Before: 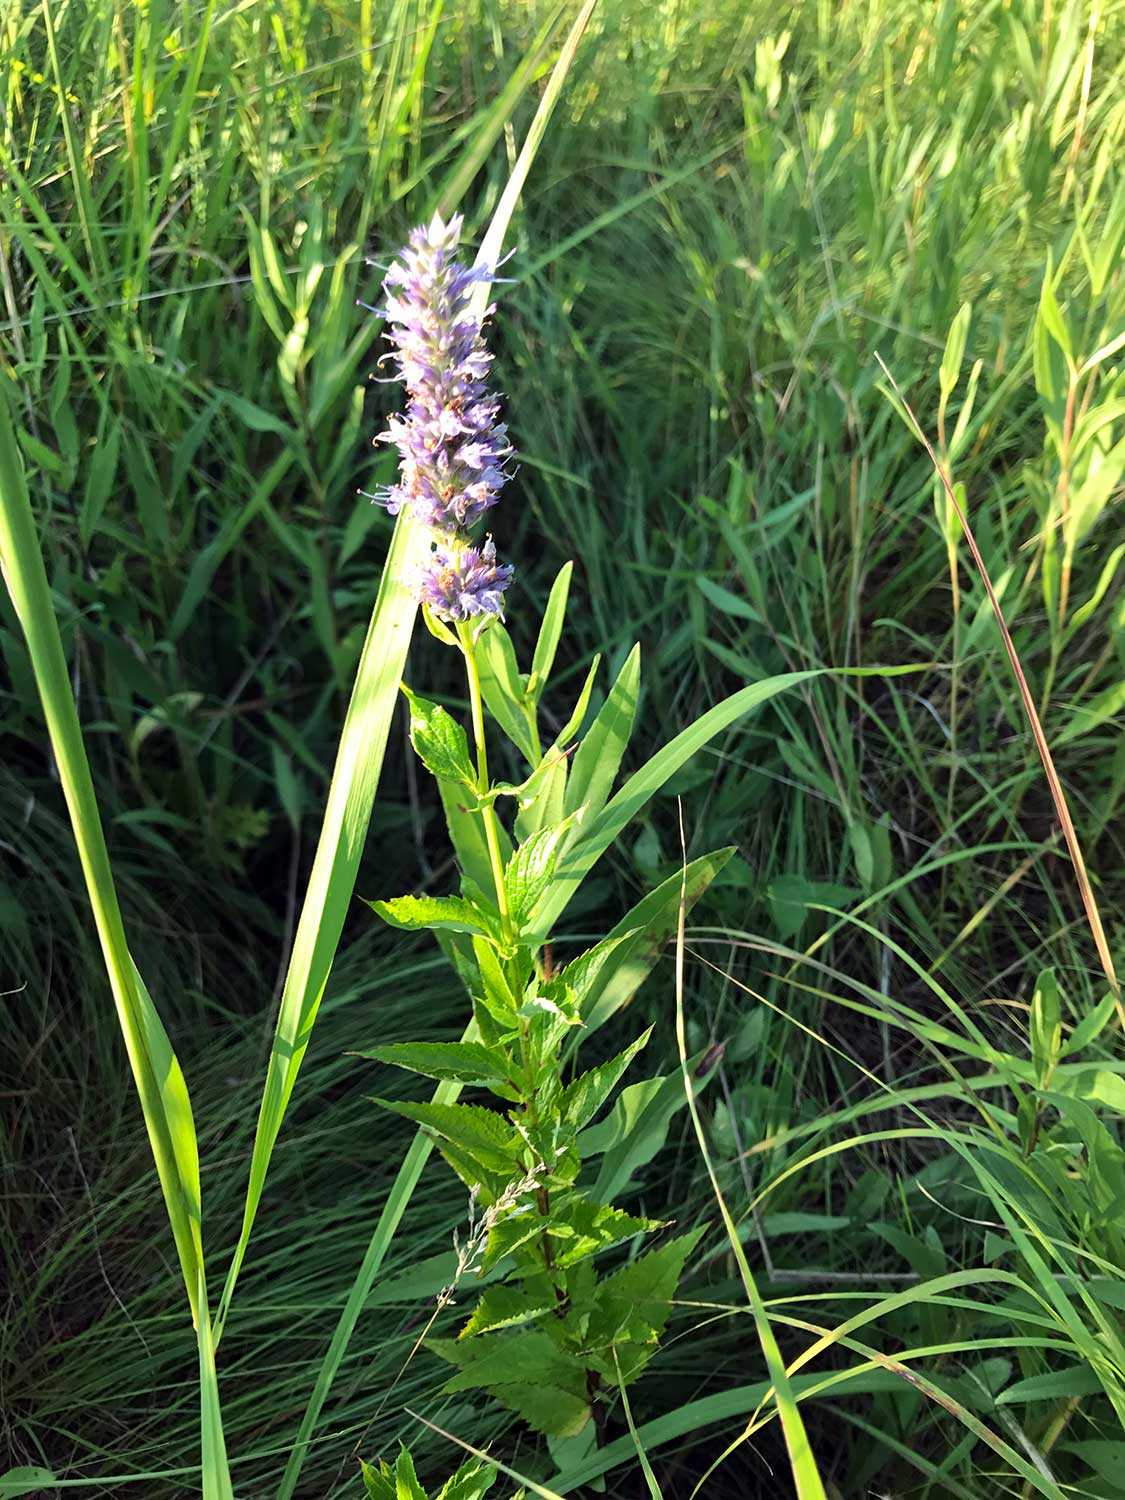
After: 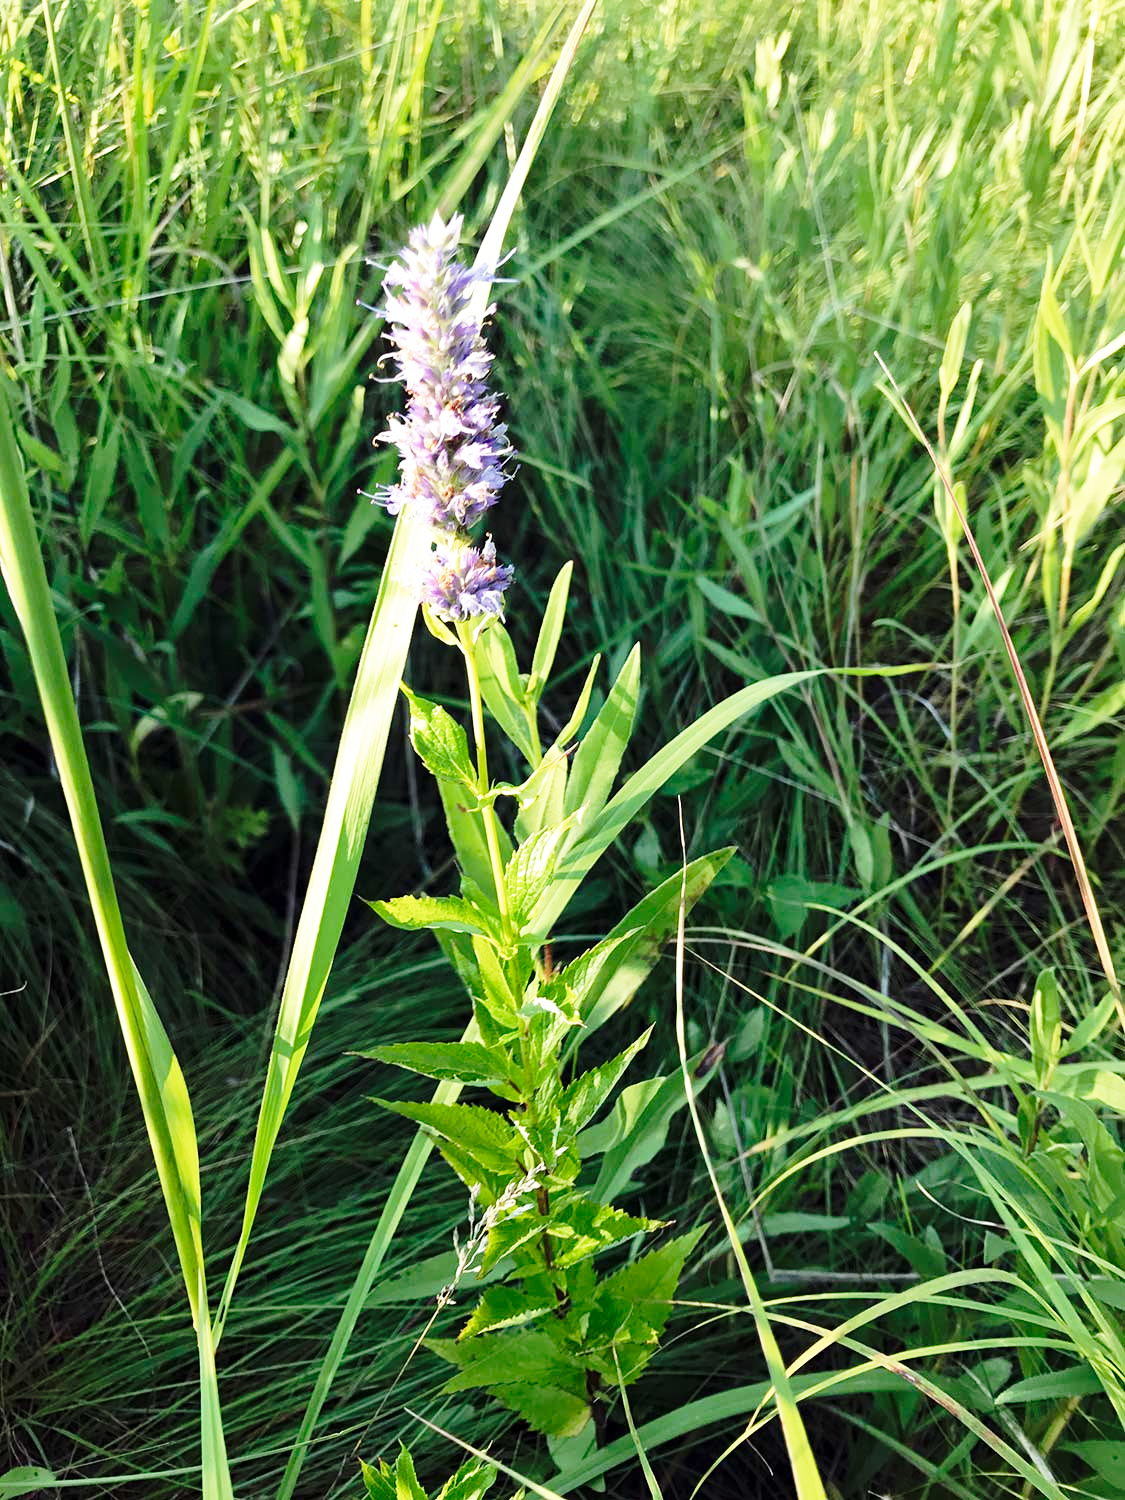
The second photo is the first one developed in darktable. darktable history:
base curve: curves: ch0 [(0, 0) (0.028, 0.03) (0.121, 0.232) (0.46, 0.748) (0.859, 0.968) (1, 1)], preserve colors none
tone curve: curves: ch0 [(0, 0) (0.077, 0.082) (0.765, 0.73) (1, 1)]
color correction: saturation 0.99
